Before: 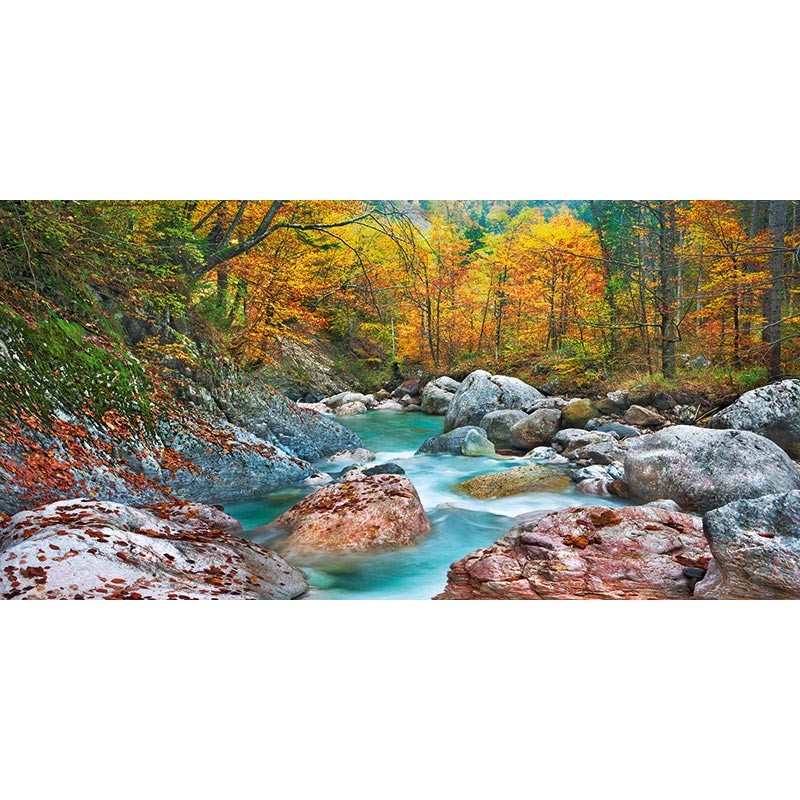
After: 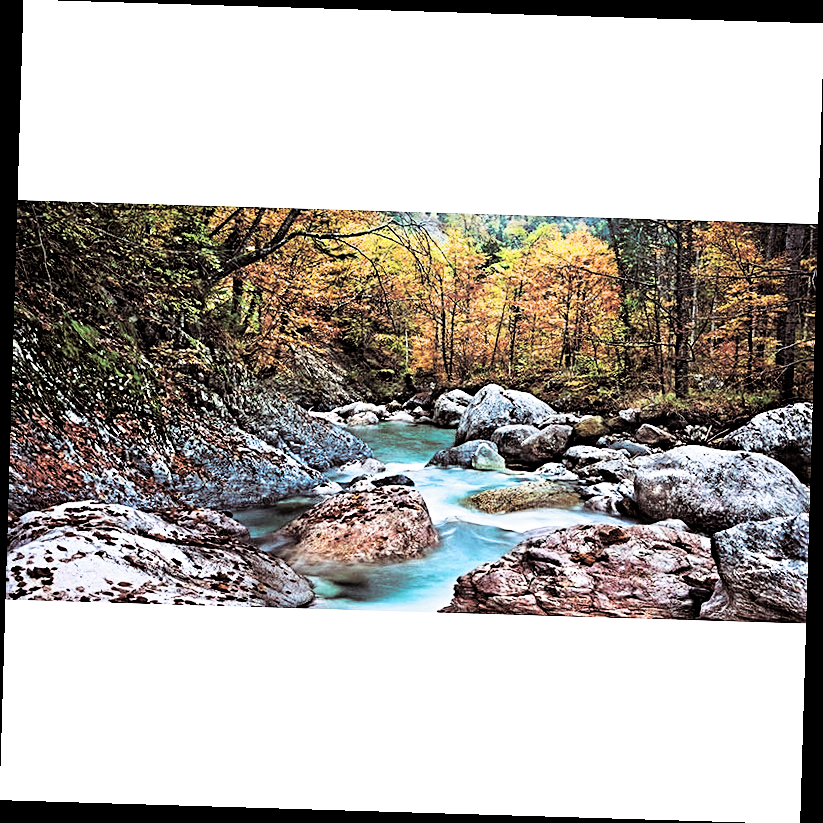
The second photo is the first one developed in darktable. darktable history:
filmic rgb: black relative exposure -3.75 EV, white relative exposure 2.4 EV, dynamic range scaling -50%, hardness 3.42, latitude 30%, contrast 1.8
rotate and perspective: rotation 1.72°, automatic cropping off
white balance: red 0.984, blue 1.059
sharpen: radius 3.119
color zones: curves: ch0 [(0.068, 0.464) (0.25, 0.5) (0.48, 0.508) (0.75, 0.536) (0.886, 0.476) (0.967, 0.456)]; ch1 [(0.066, 0.456) (0.25, 0.5) (0.616, 0.508) (0.746, 0.56) (0.934, 0.444)]
split-toning: shadows › saturation 0.24, highlights › hue 54°, highlights › saturation 0.24
tone equalizer: on, module defaults
